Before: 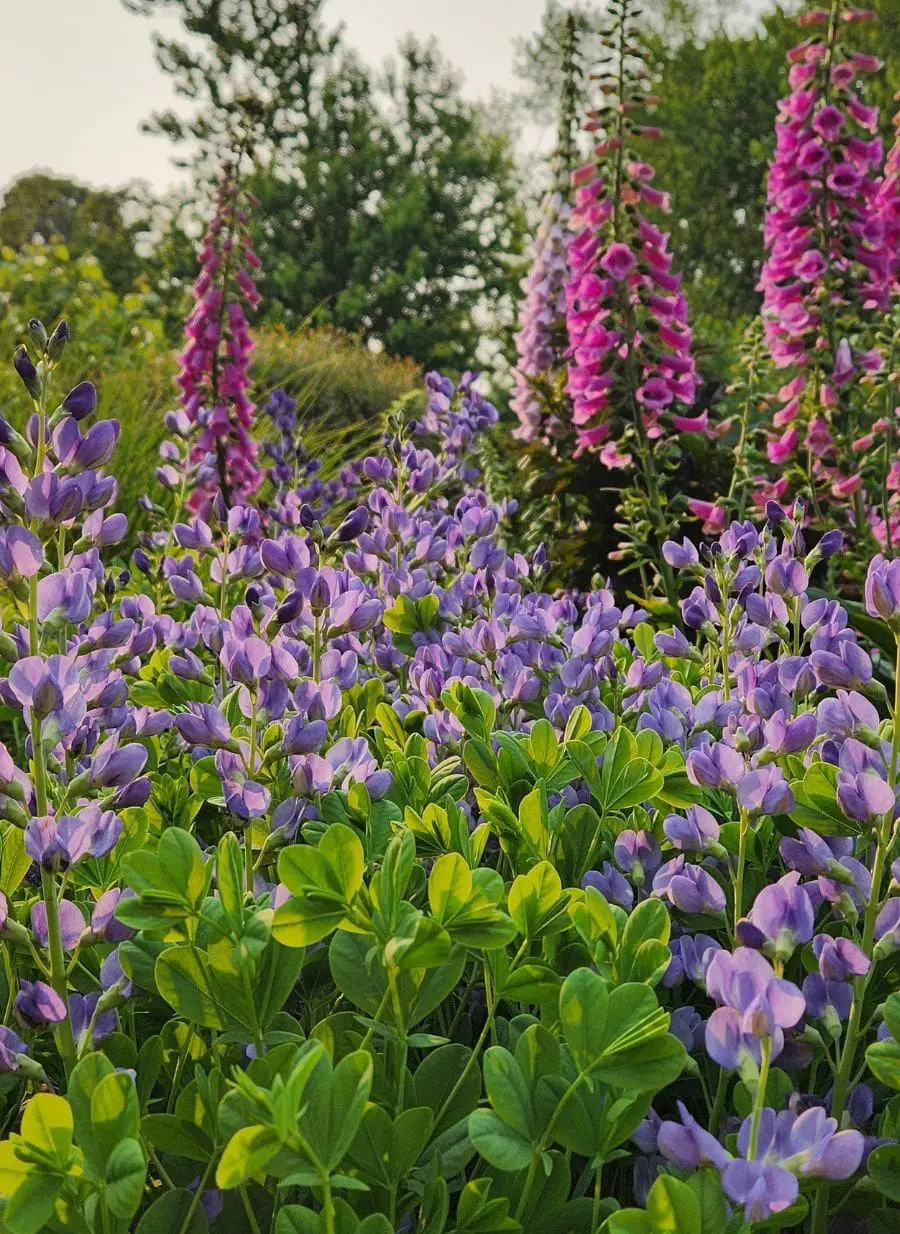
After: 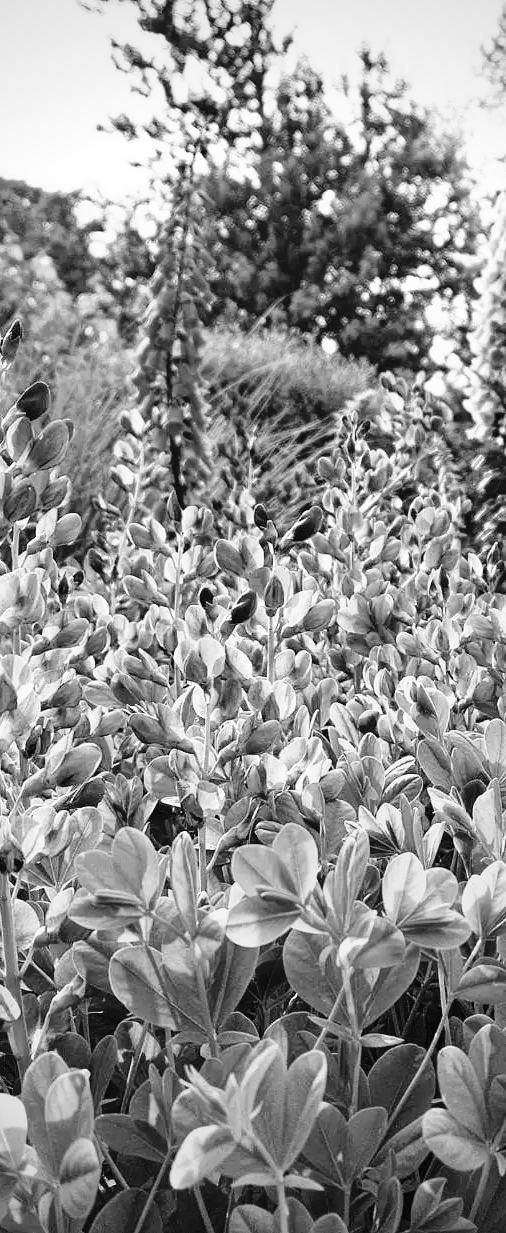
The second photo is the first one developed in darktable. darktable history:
monochrome: on, module defaults
base curve: curves: ch0 [(0, 0) (0.028, 0.03) (0.121, 0.232) (0.46, 0.748) (0.859, 0.968) (1, 1)], preserve colors none
vignetting: fall-off radius 60.65%
tone curve: curves: ch0 [(0, 0) (0.003, 0.002) (0.011, 0.006) (0.025, 0.014) (0.044, 0.025) (0.069, 0.039) (0.1, 0.056) (0.136, 0.086) (0.177, 0.129) (0.224, 0.183) (0.277, 0.247) (0.335, 0.318) (0.399, 0.395) (0.468, 0.48) (0.543, 0.571) (0.623, 0.668) (0.709, 0.773) (0.801, 0.873) (0.898, 0.978) (1, 1)], preserve colors none
crop: left 5.114%, right 38.589%
